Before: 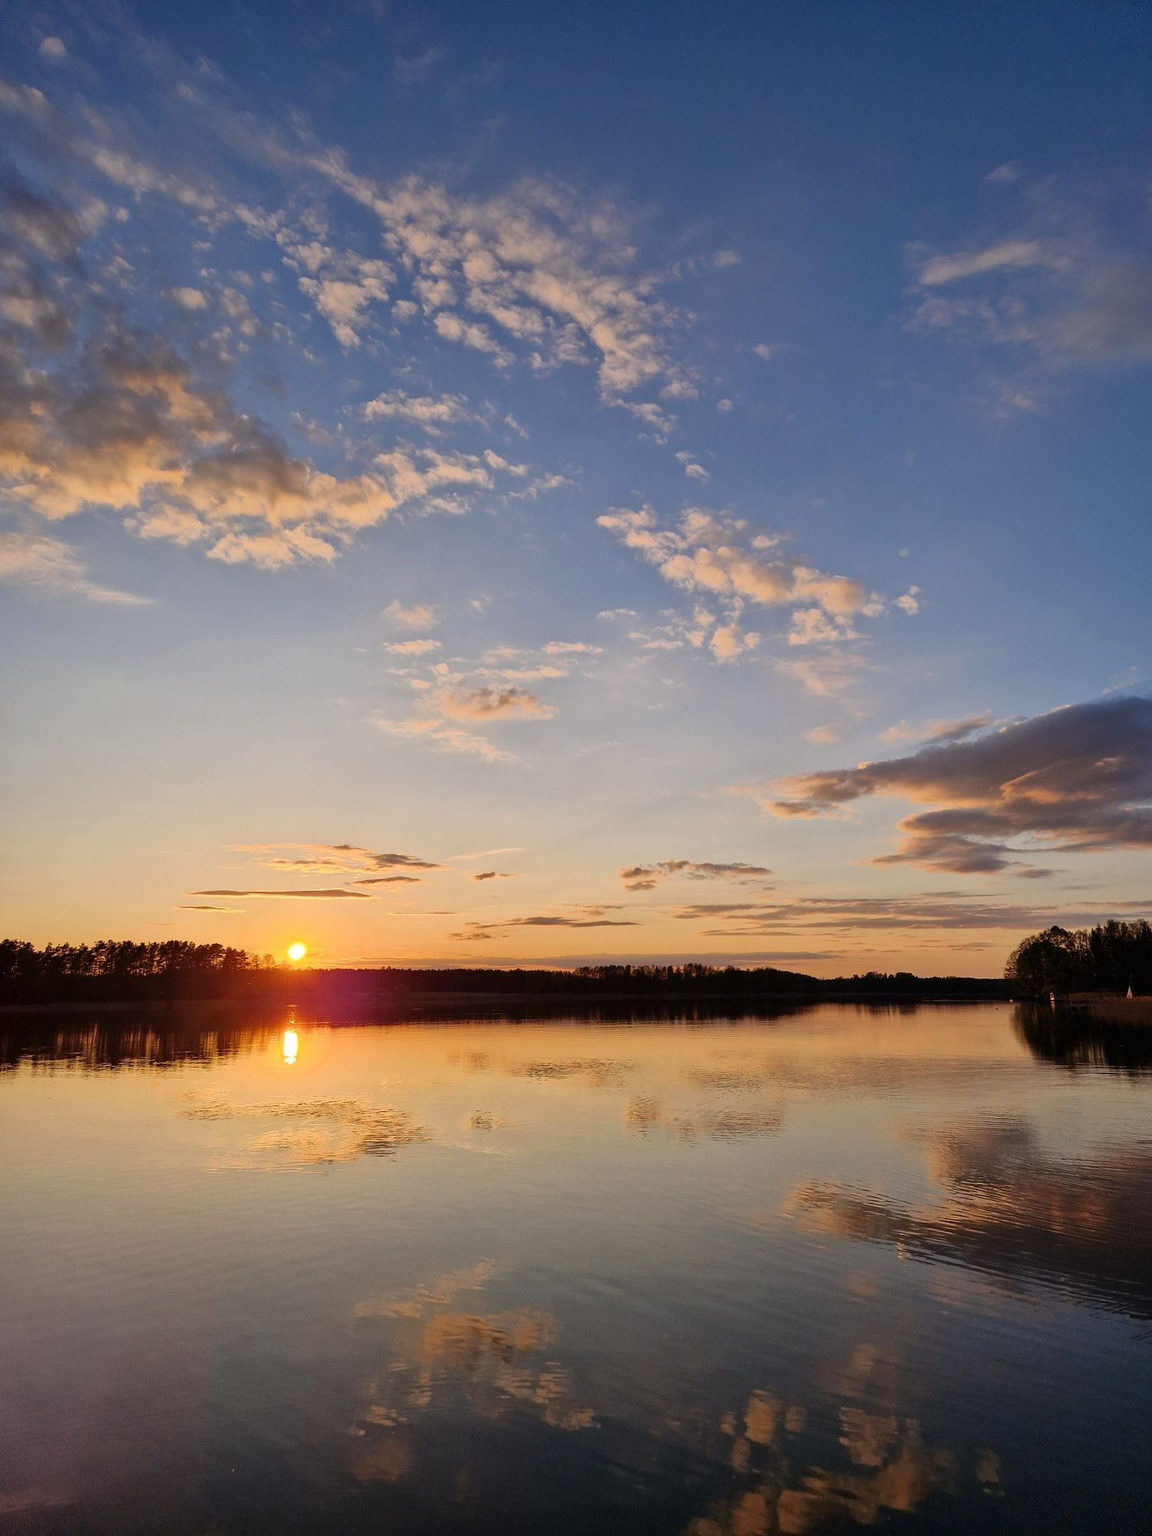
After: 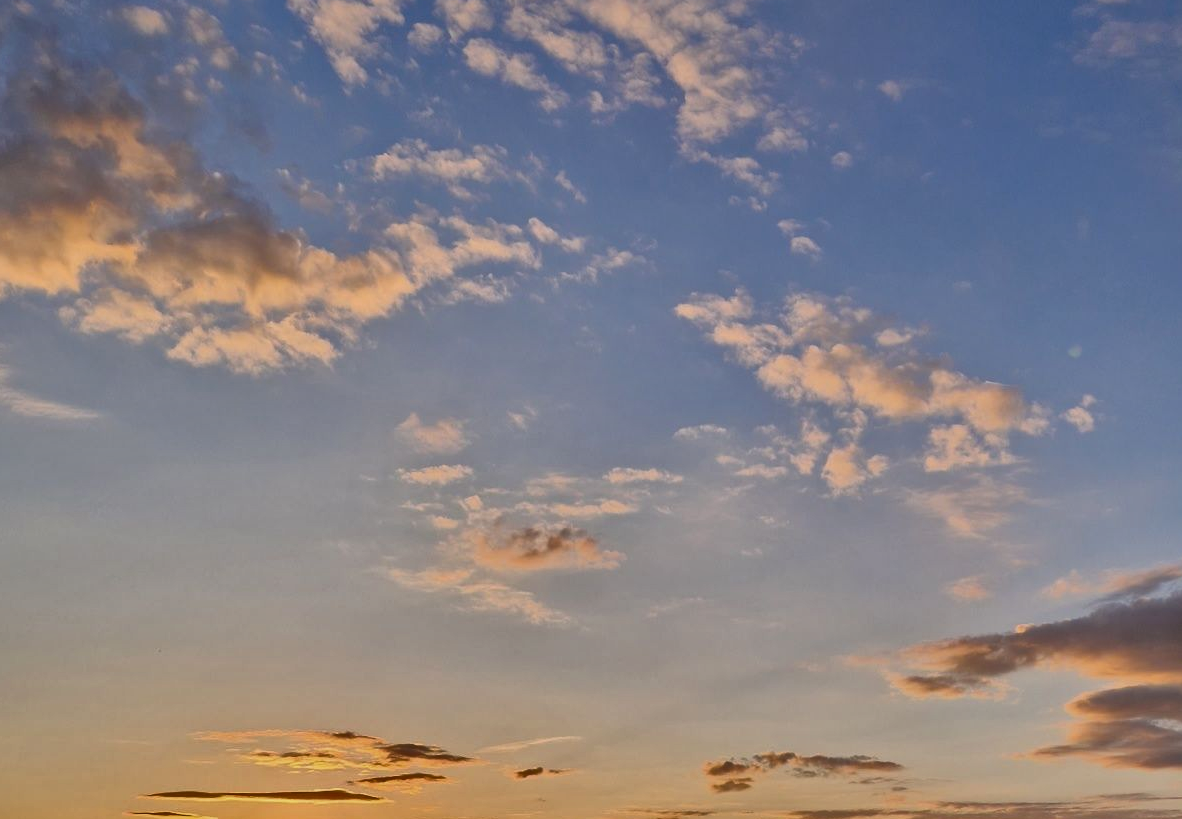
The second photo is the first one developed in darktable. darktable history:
shadows and highlights: white point adjustment -3.57, highlights -63.52, soften with gaussian
crop: left 6.818%, top 18.44%, right 14.318%, bottom 40.583%
exposure: black level correction 0.01, exposure 0.108 EV, compensate exposure bias true, compensate highlight preservation false
